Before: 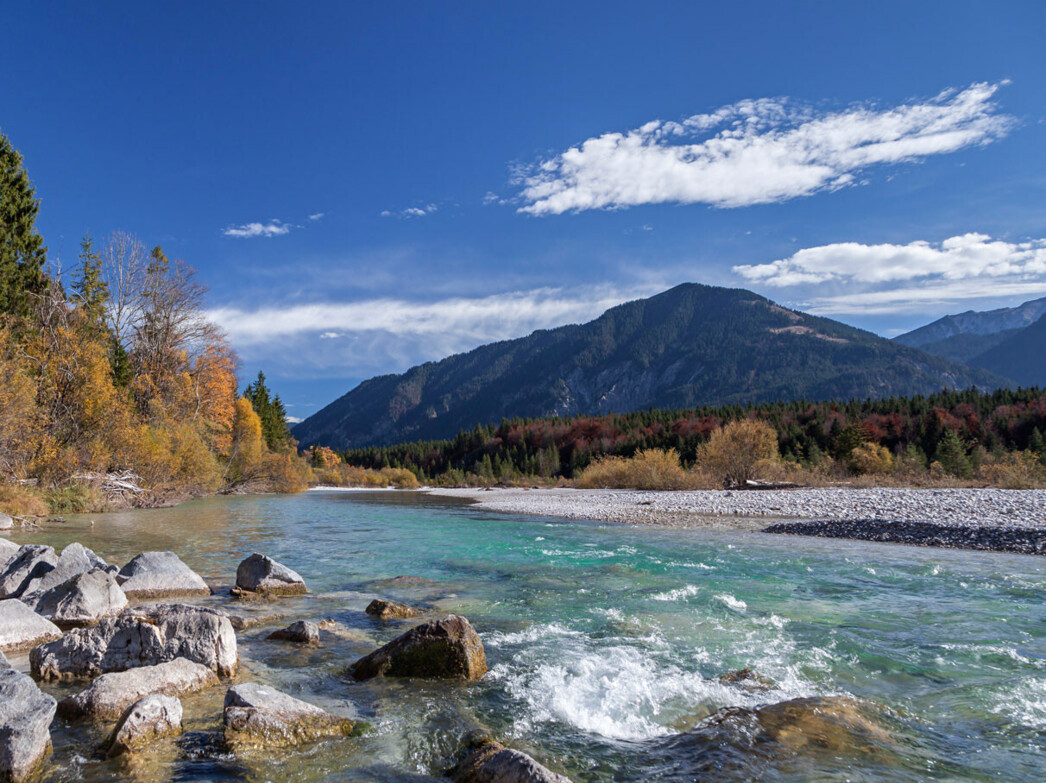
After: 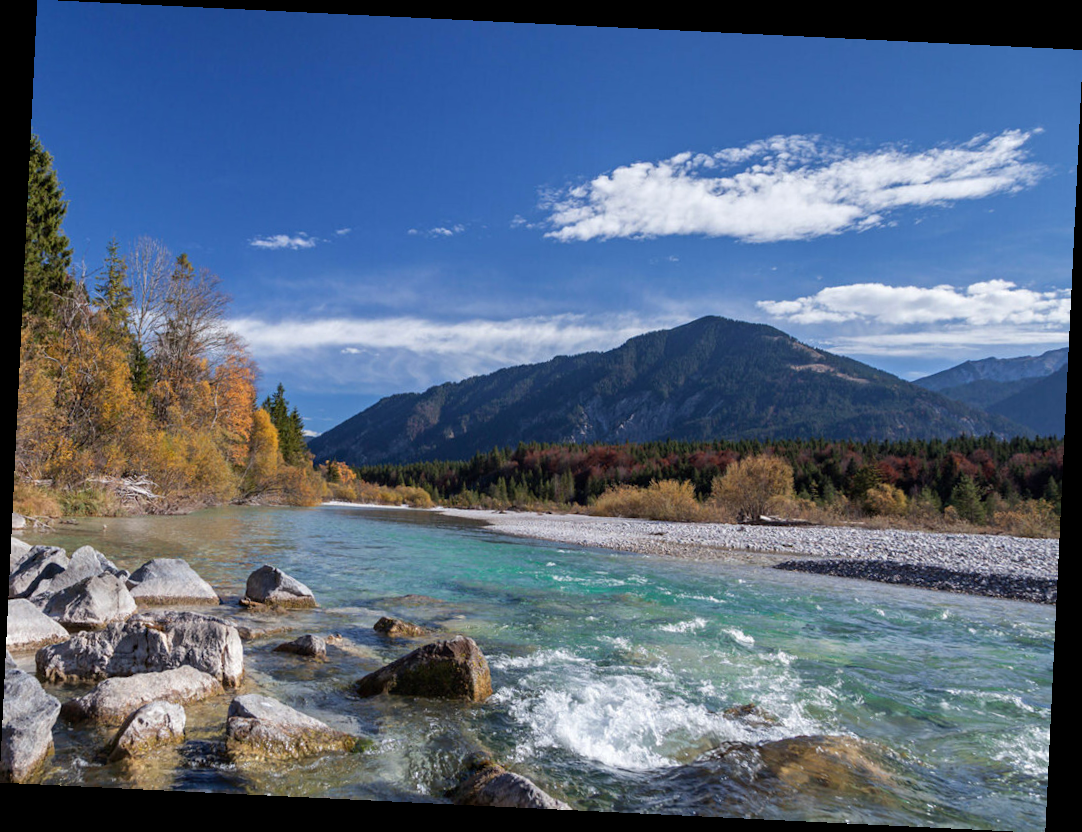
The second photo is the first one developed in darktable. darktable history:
crop and rotate: angle -2.76°
